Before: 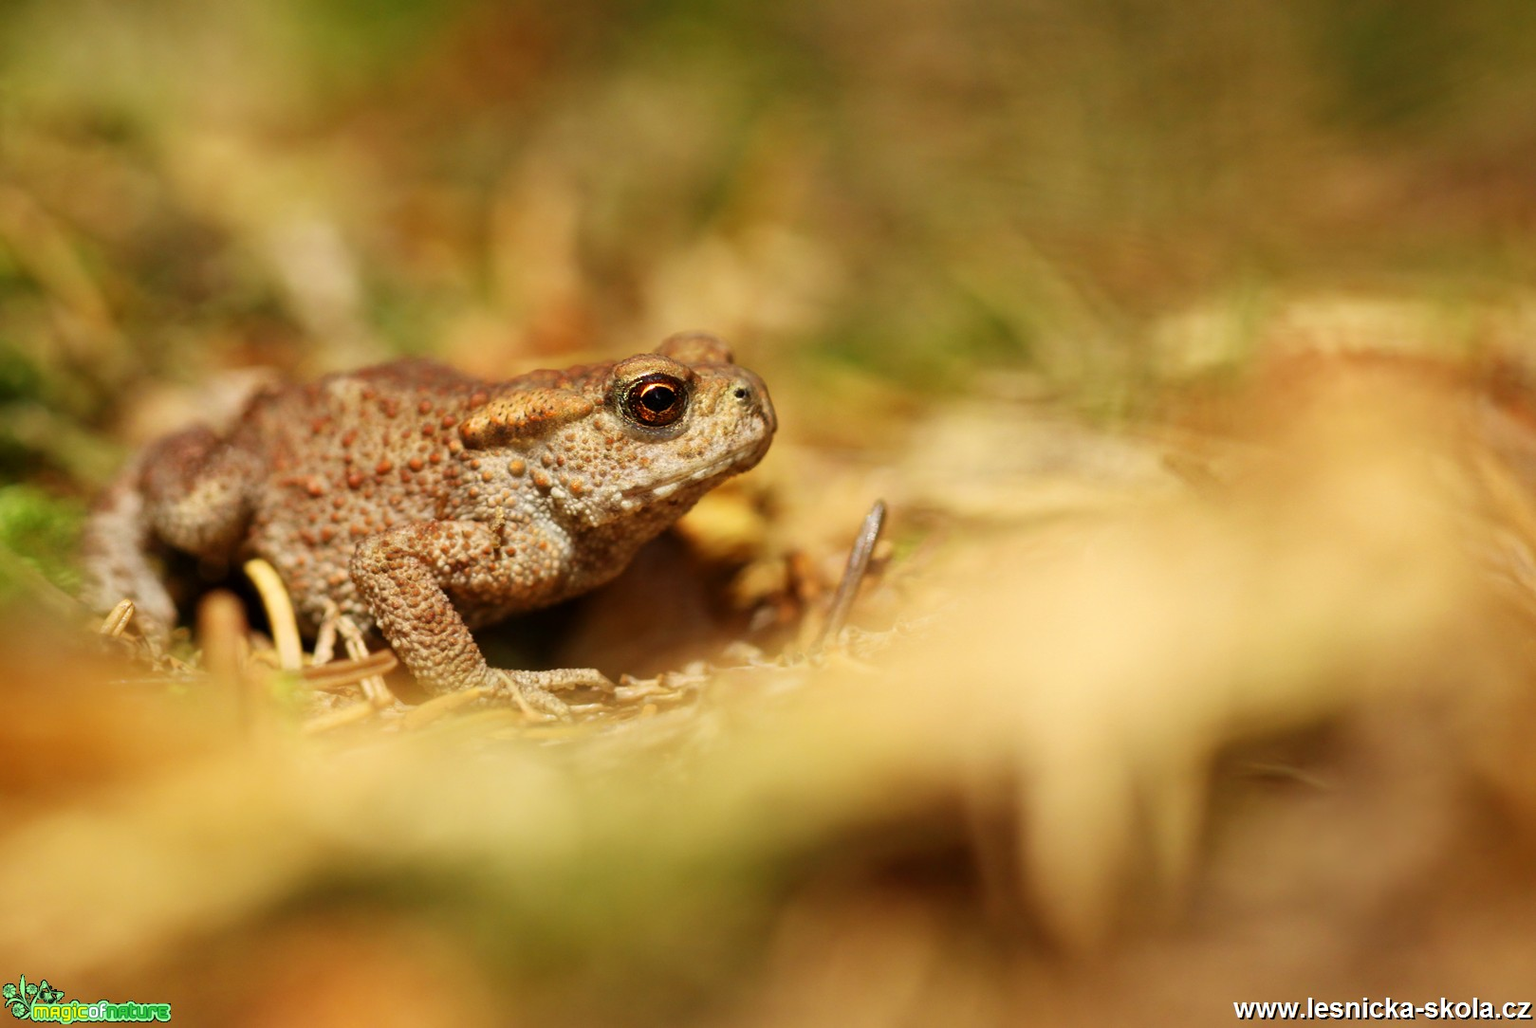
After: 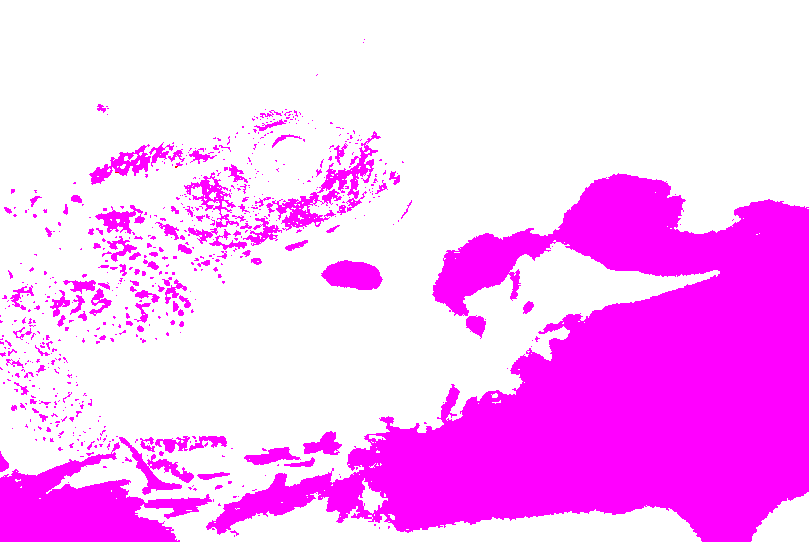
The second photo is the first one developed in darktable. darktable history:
color balance rgb: linear chroma grading › shadows -2.2%, linear chroma grading › highlights -15%, linear chroma grading › global chroma -10%, linear chroma grading › mid-tones -10%, perceptual saturation grading › global saturation 45%, perceptual saturation grading › highlights -50%, perceptual saturation grading › shadows 30%, perceptual brilliance grading › global brilliance 18%, global vibrance 45%
crop: left 25%, top 25%, right 25%, bottom 25%
exposure: exposure 0.4 EV, compensate highlight preservation false
tone equalizer: -8 EV -0.528 EV, -7 EV -0.319 EV, -6 EV -0.083 EV, -5 EV 0.413 EV, -4 EV 0.985 EV, -3 EV 0.791 EV, -2 EV -0.01 EV, -1 EV 0.14 EV, +0 EV -0.012 EV, smoothing 1
local contrast: on, module defaults
contrast brightness saturation: contrast 0.01, saturation -0.05
sharpen: radius 5.325, amount 0.312, threshold 26.433
white balance: red 8, blue 8
